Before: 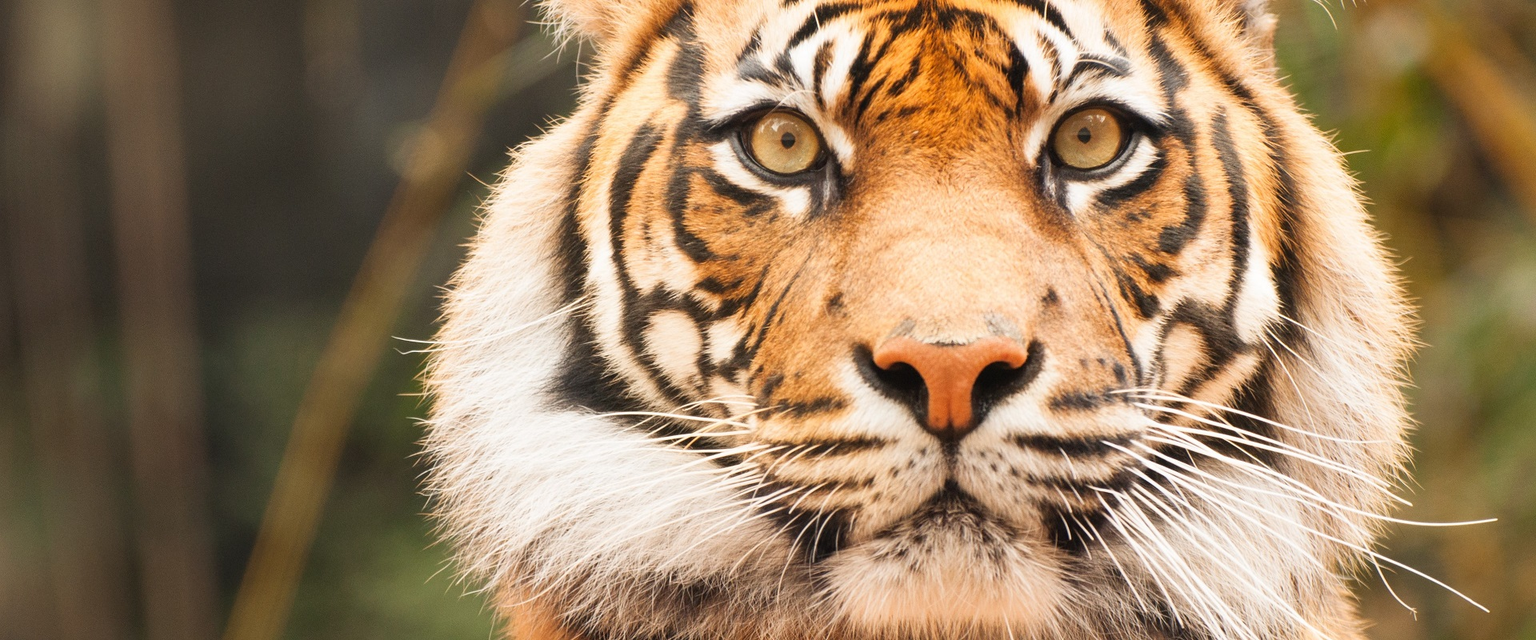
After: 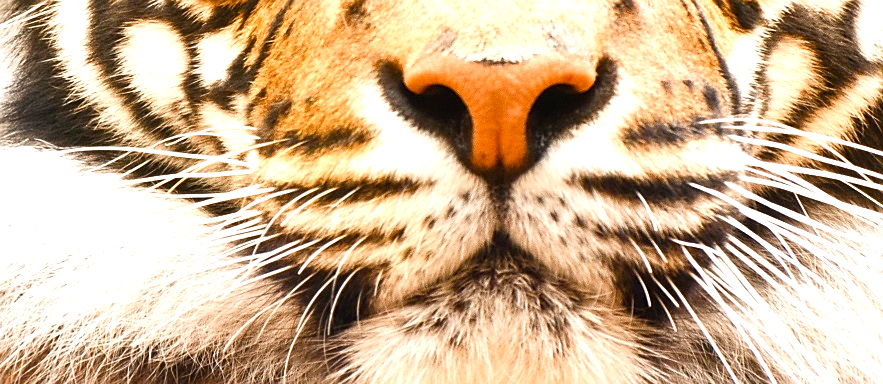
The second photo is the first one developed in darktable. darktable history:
sharpen: radius 1.499, amount 0.41, threshold 1.466
vignetting: fall-off start 100.27%, saturation 0.044, width/height ratio 1.311
color balance rgb: perceptual saturation grading › global saturation 40.483%, perceptual saturation grading › highlights -50.53%, perceptual saturation grading › shadows 30.833%, perceptual brilliance grading › global brilliance -5.228%, perceptual brilliance grading › highlights 24.344%, perceptual brilliance grading › mid-tones 7.142%, perceptual brilliance grading › shadows -5.053%
crop: left 35.834%, top 46.084%, right 18.139%, bottom 5.834%
